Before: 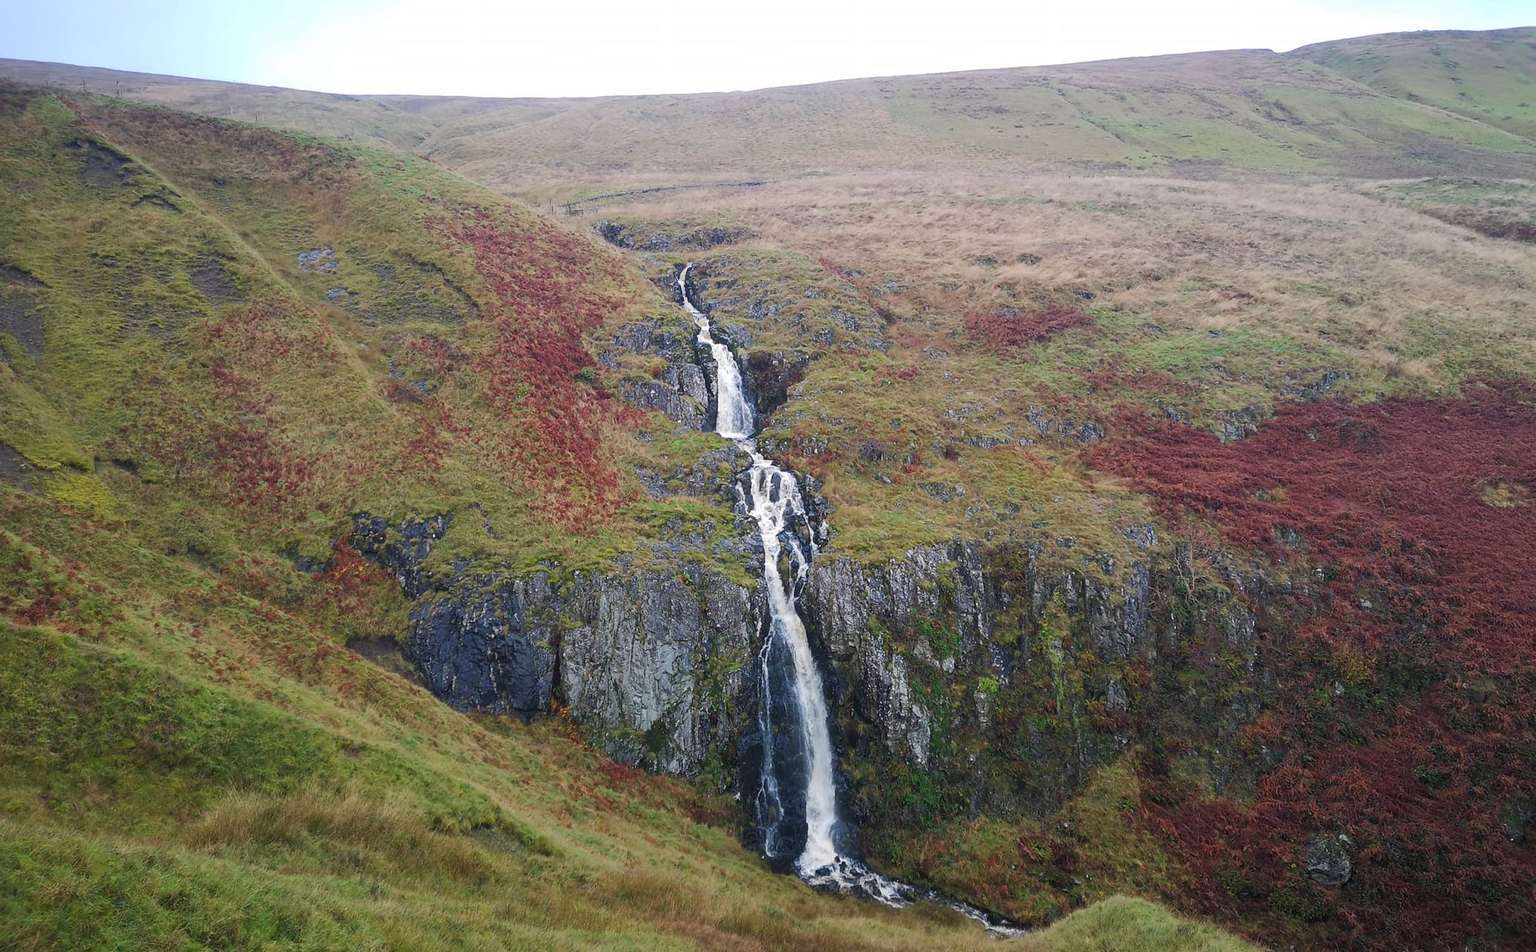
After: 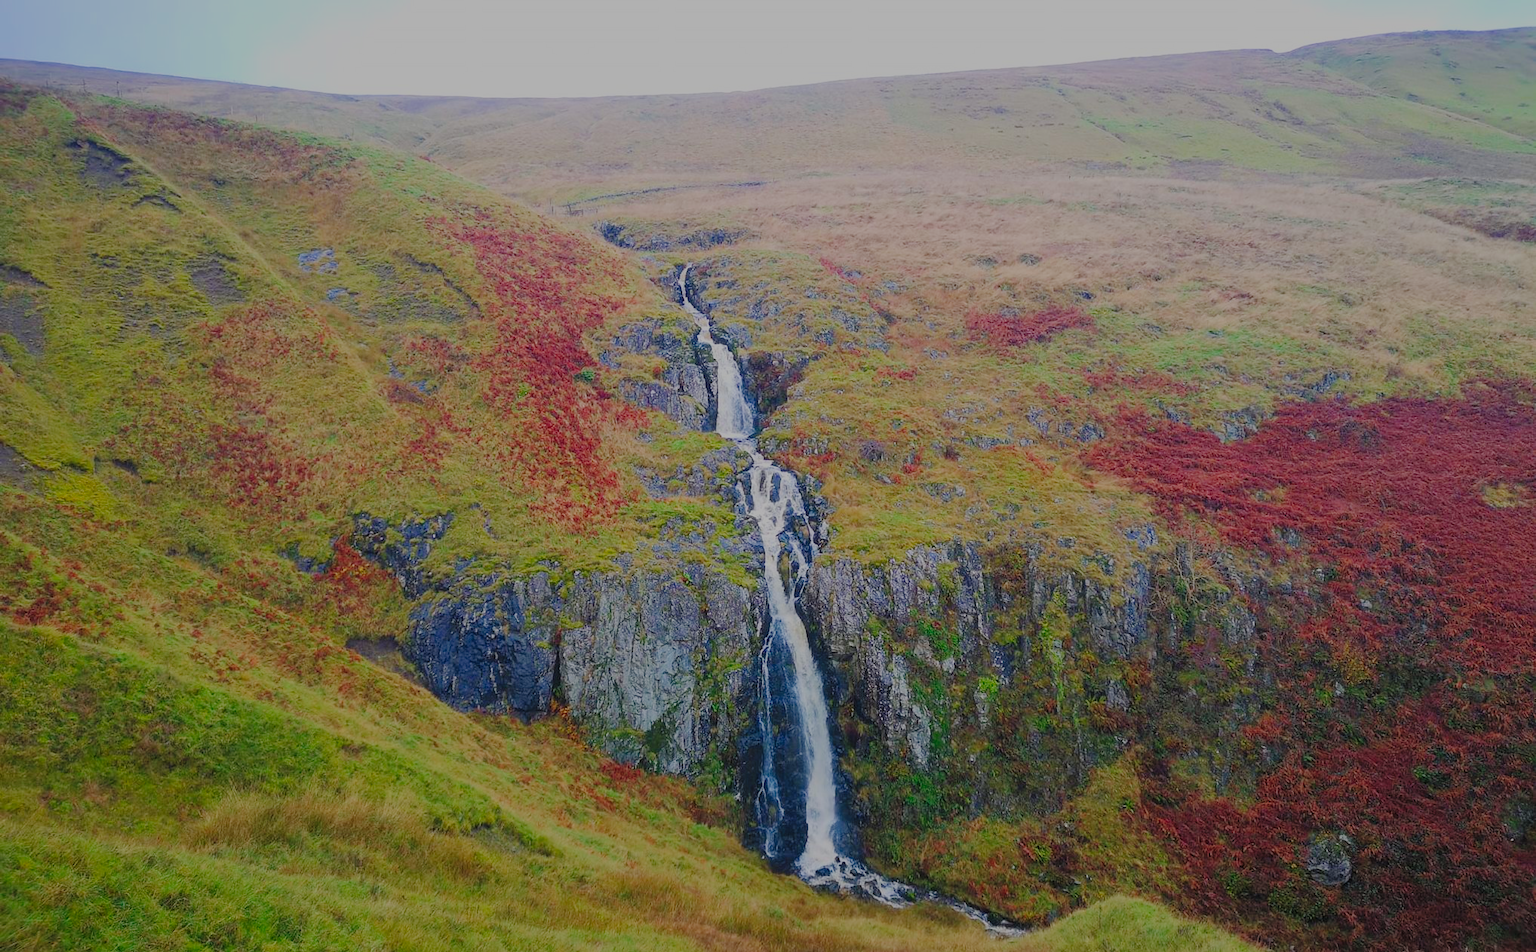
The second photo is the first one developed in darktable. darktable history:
filmic rgb: black relative exposure -14 EV, white relative exposure 8 EV, threshold 3 EV, hardness 3.74, latitude 50%, contrast 0.5, color science v5 (2021), contrast in shadows safe, contrast in highlights safe, enable highlight reconstruction true
tone curve: curves: ch0 [(0, 0) (0.003, 0.007) (0.011, 0.009) (0.025, 0.014) (0.044, 0.022) (0.069, 0.029) (0.1, 0.037) (0.136, 0.052) (0.177, 0.083) (0.224, 0.121) (0.277, 0.177) (0.335, 0.258) (0.399, 0.351) (0.468, 0.454) (0.543, 0.557) (0.623, 0.654) (0.709, 0.744) (0.801, 0.825) (0.898, 0.909) (1, 1)], preserve colors none
